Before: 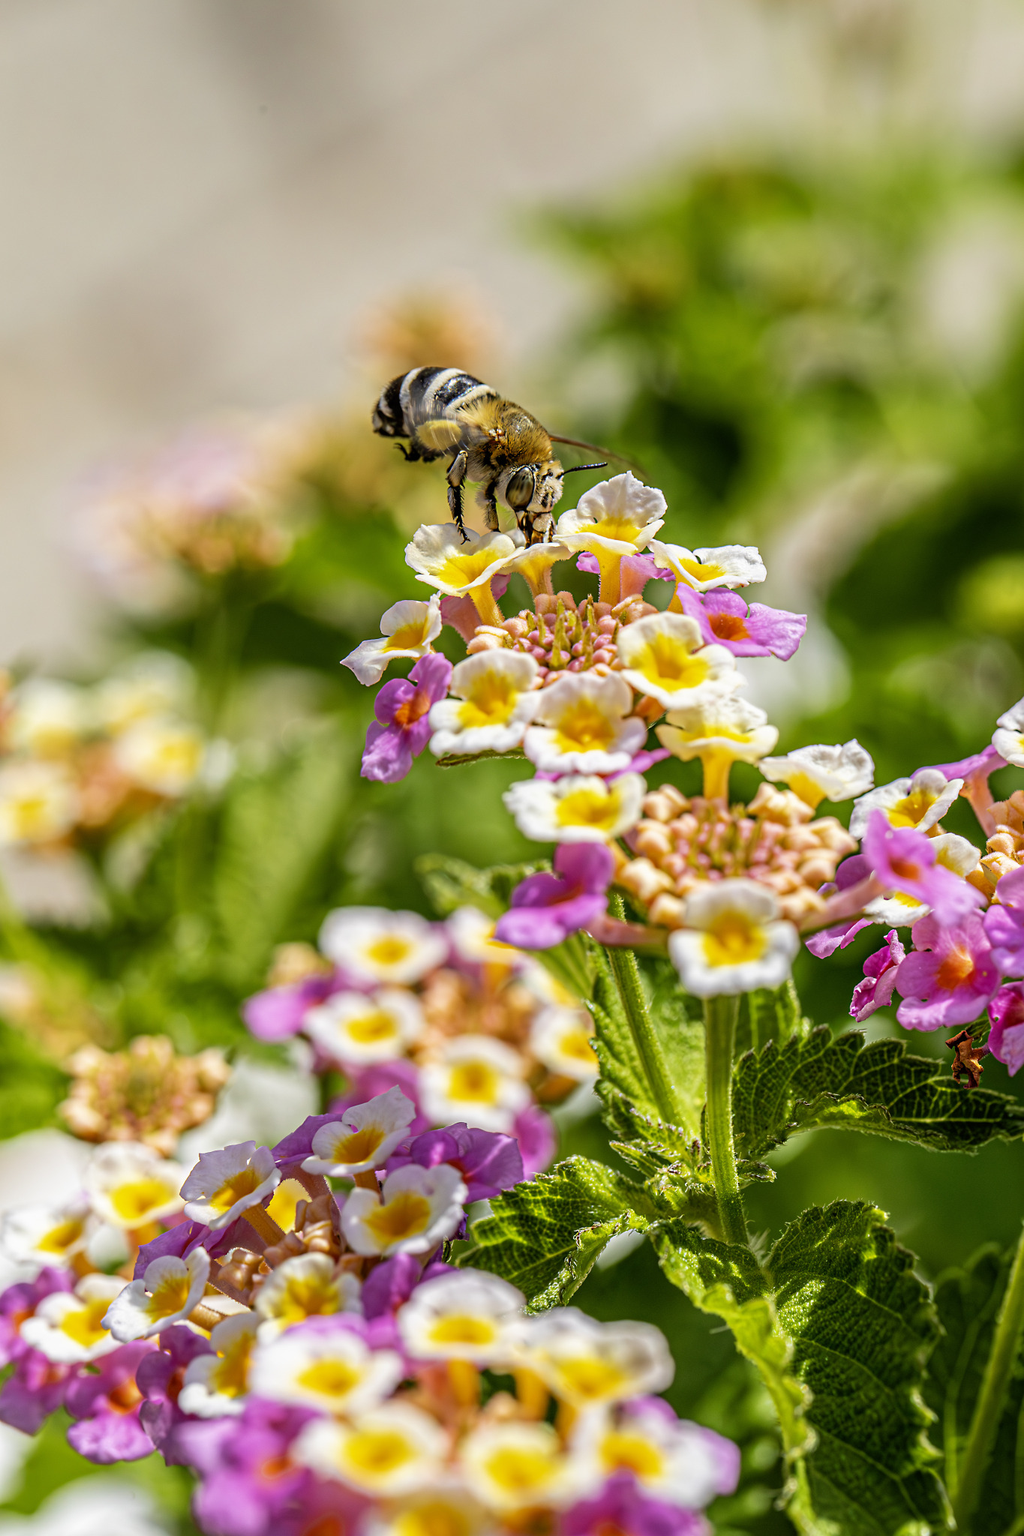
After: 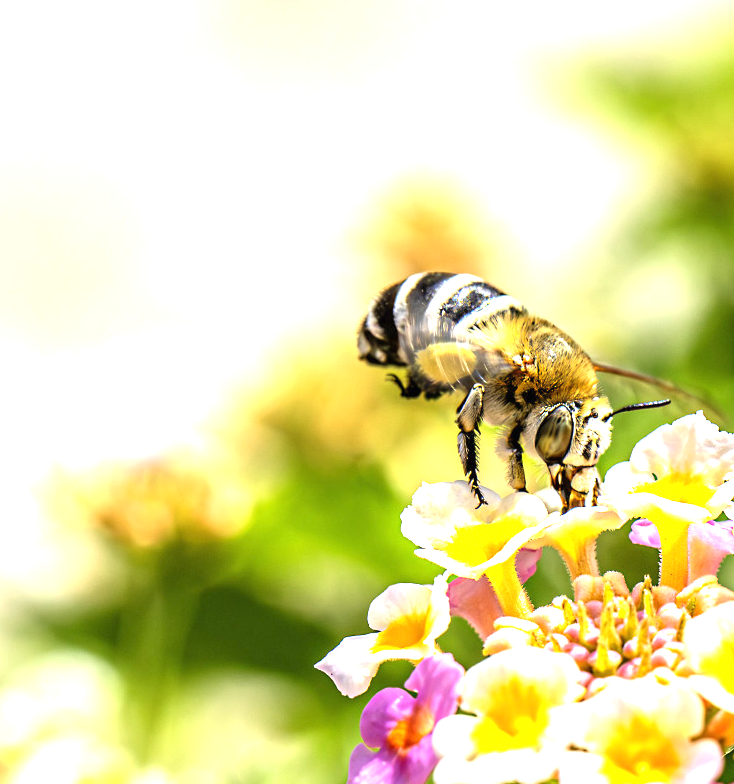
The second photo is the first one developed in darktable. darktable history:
exposure: black level correction 0, exposure 1.444 EV, compensate highlight preservation false
crop: left 10.228%, top 10.619%, right 35.949%, bottom 51.079%
